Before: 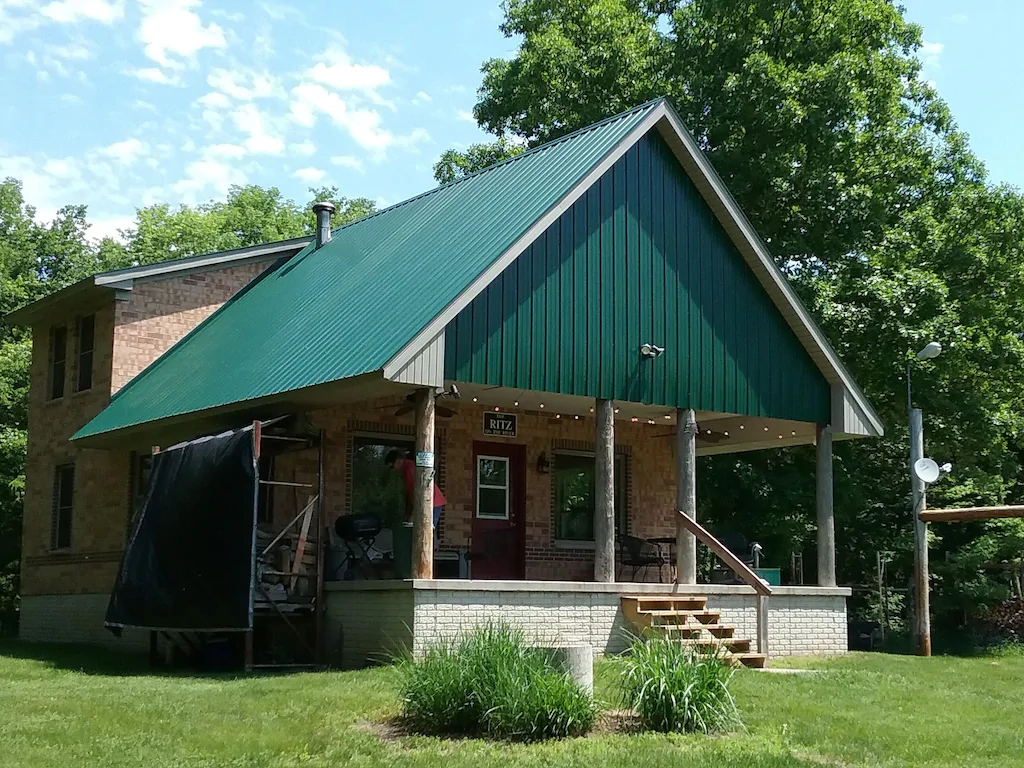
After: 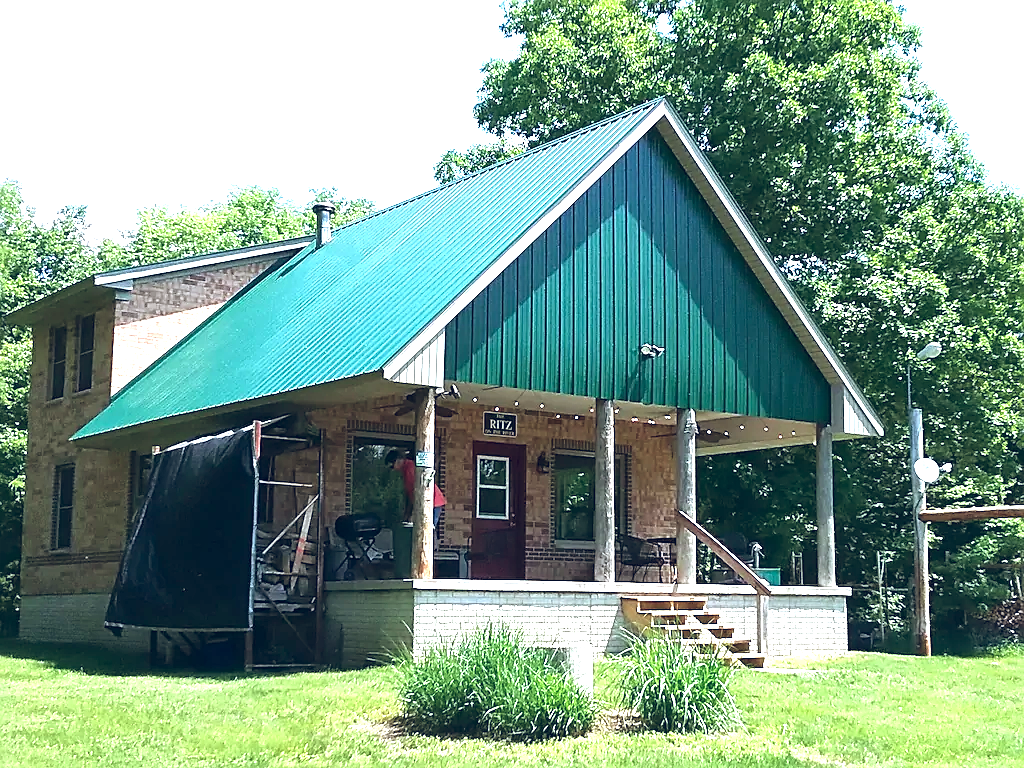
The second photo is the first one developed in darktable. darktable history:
local contrast: mode bilateral grid, contrast 21, coarseness 50, detail 120%, midtone range 0.2
exposure: black level correction 0, exposure 1.44 EV, compensate highlight preservation false
sharpen: on, module defaults
color balance rgb: highlights gain › luminance 17.136%, highlights gain › chroma 2.956%, highlights gain › hue 258.63°, global offset › luminance 0.423%, global offset › chroma 0.208%, global offset › hue 254.68°, perceptual saturation grading › global saturation 0.562%
